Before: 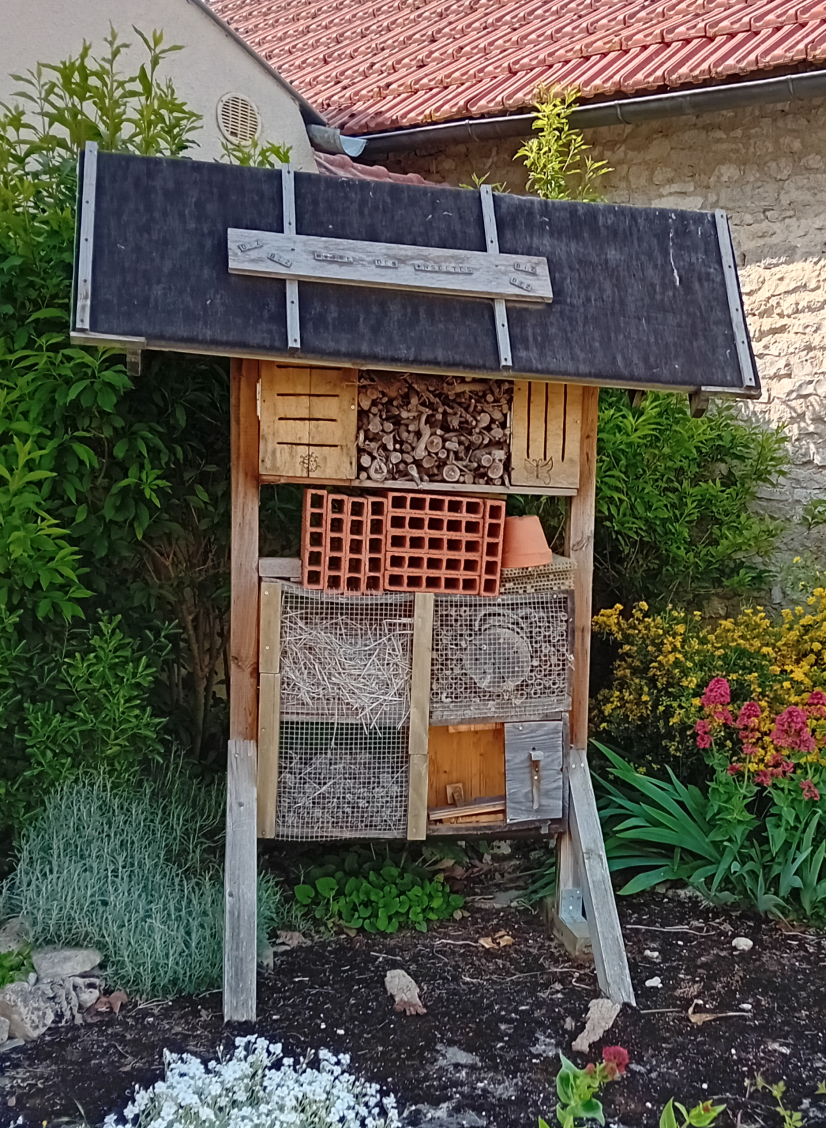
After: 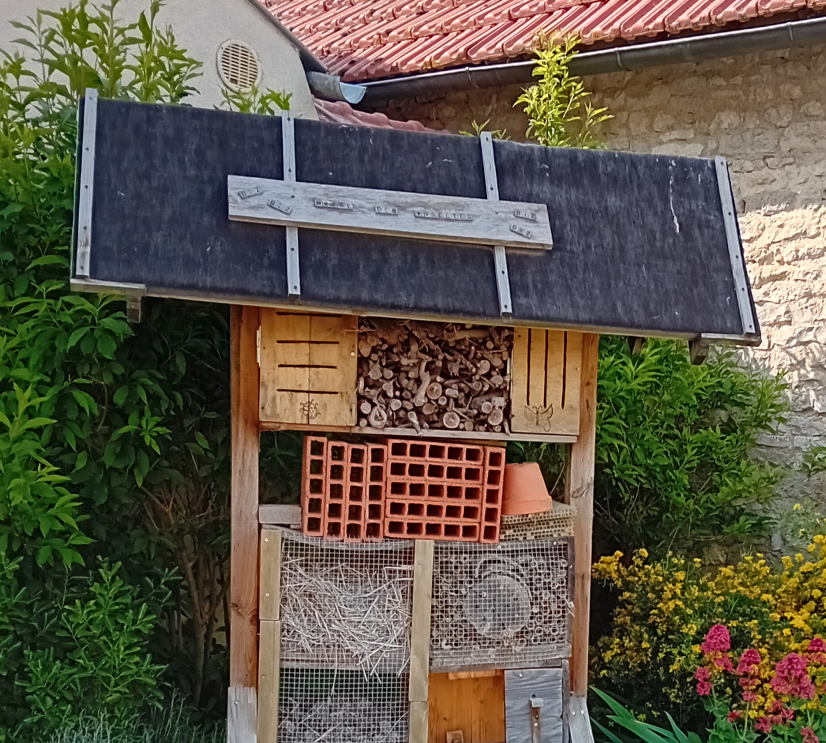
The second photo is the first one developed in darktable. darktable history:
color zones: curves: ch1 [(0, 0.523) (0.143, 0.545) (0.286, 0.52) (0.429, 0.506) (0.571, 0.503) (0.714, 0.503) (0.857, 0.508) (1, 0.523)]
crop and rotate: top 4.846%, bottom 29.282%
